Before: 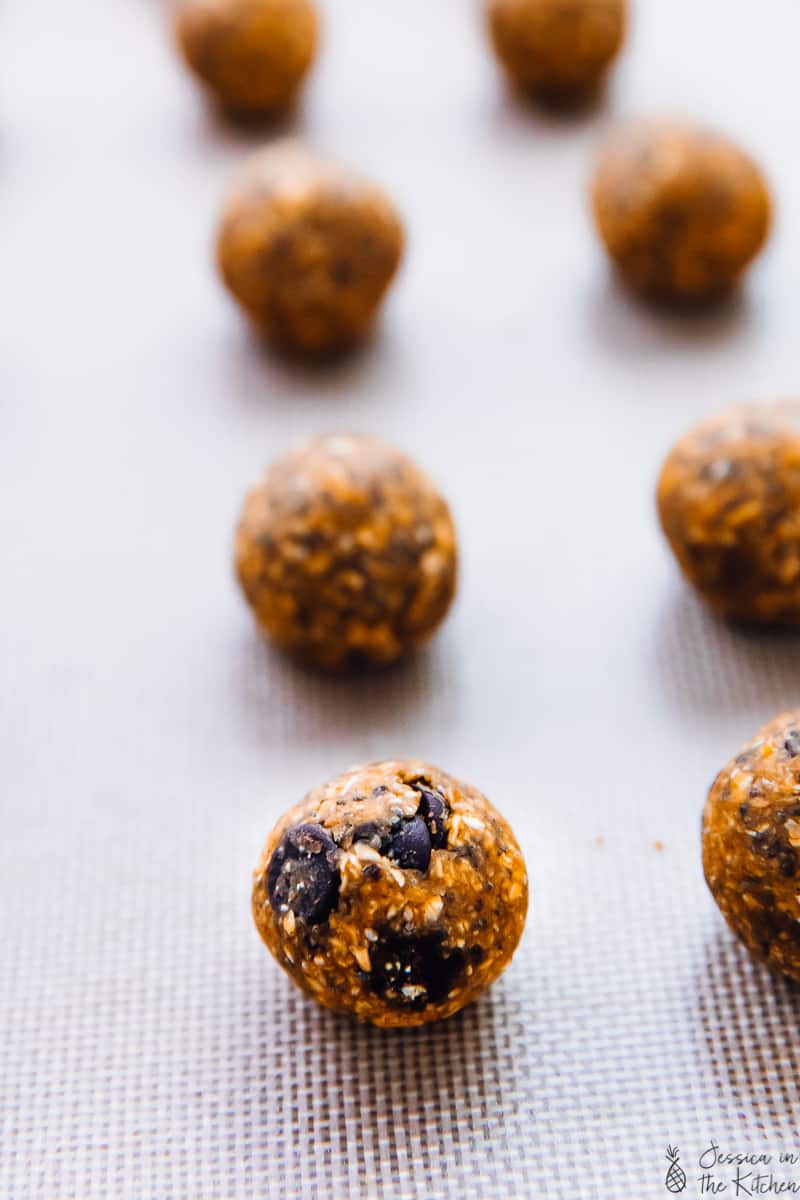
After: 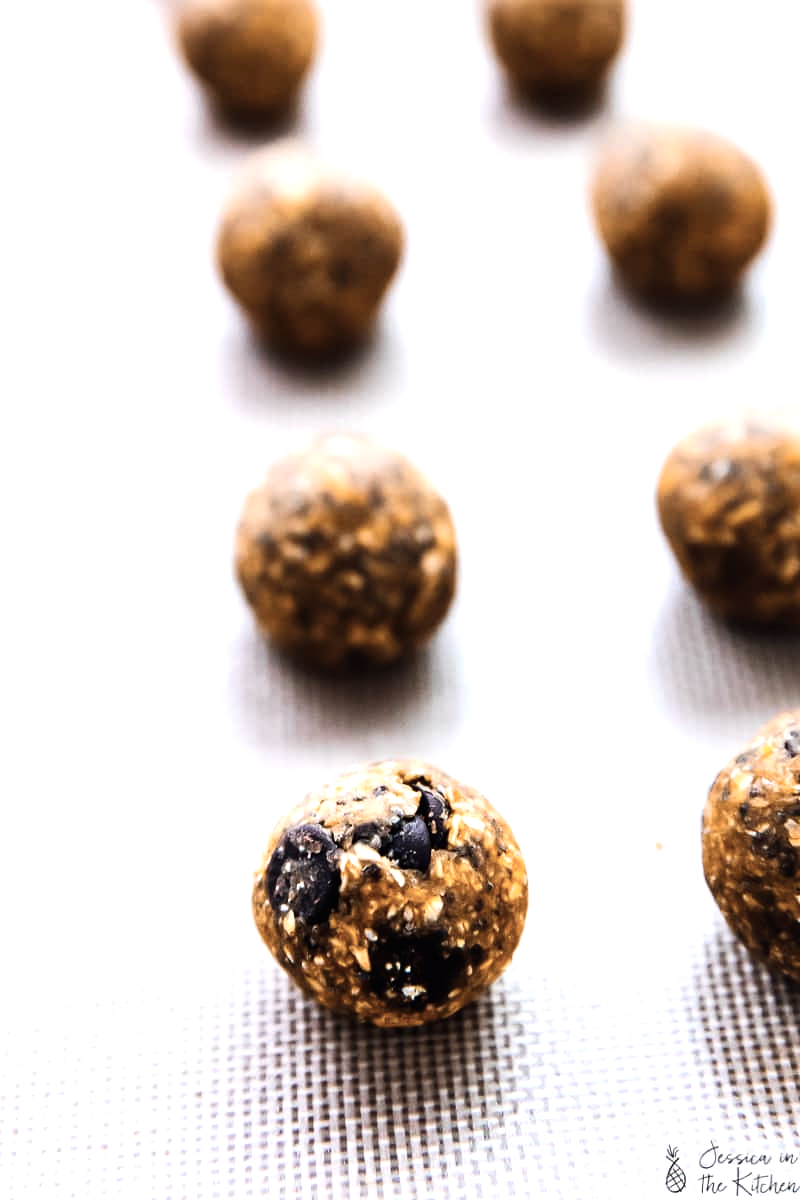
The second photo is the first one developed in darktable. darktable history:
contrast brightness saturation: contrast 0.096, saturation -0.286
tone equalizer: -8 EV -0.749 EV, -7 EV -0.677 EV, -6 EV -0.583 EV, -5 EV -0.395 EV, -3 EV 0.367 EV, -2 EV 0.6 EV, -1 EV 0.683 EV, +0 EV 0.764 EV, edges refinement/feathering 500, mask exposure compensation -1.57 EV, preserve details no
